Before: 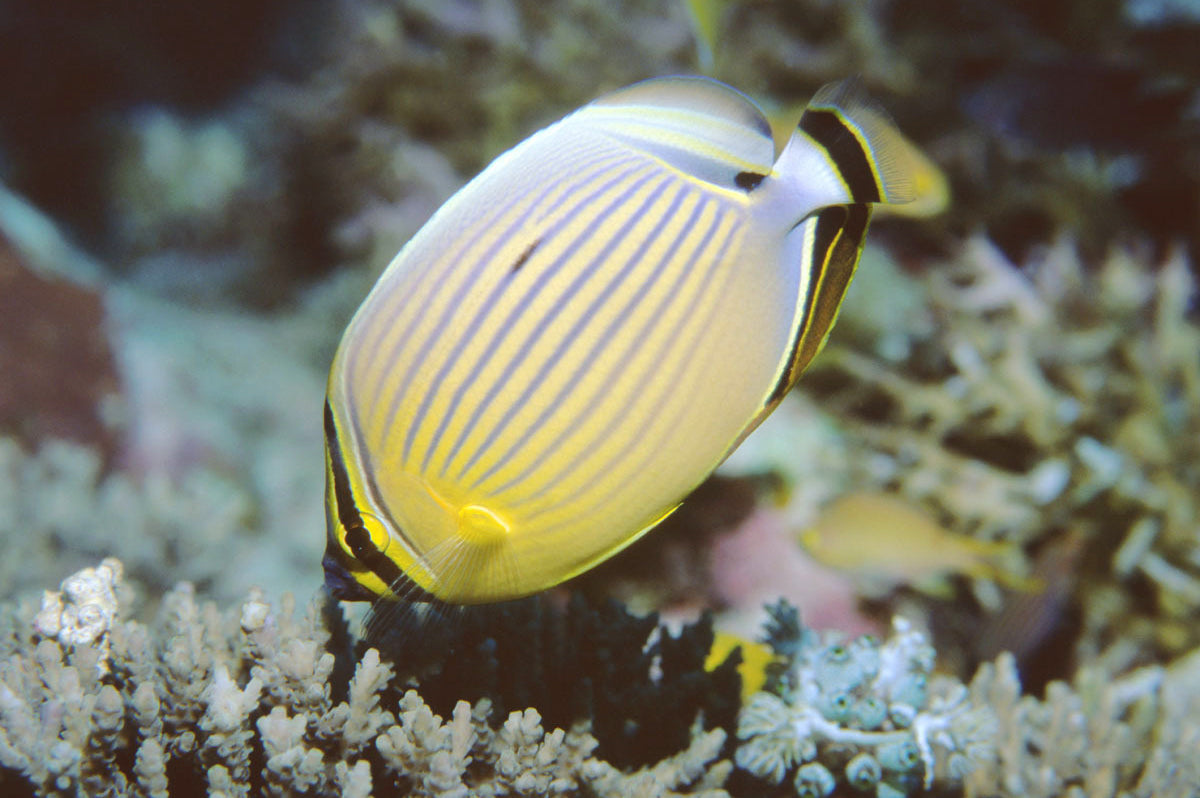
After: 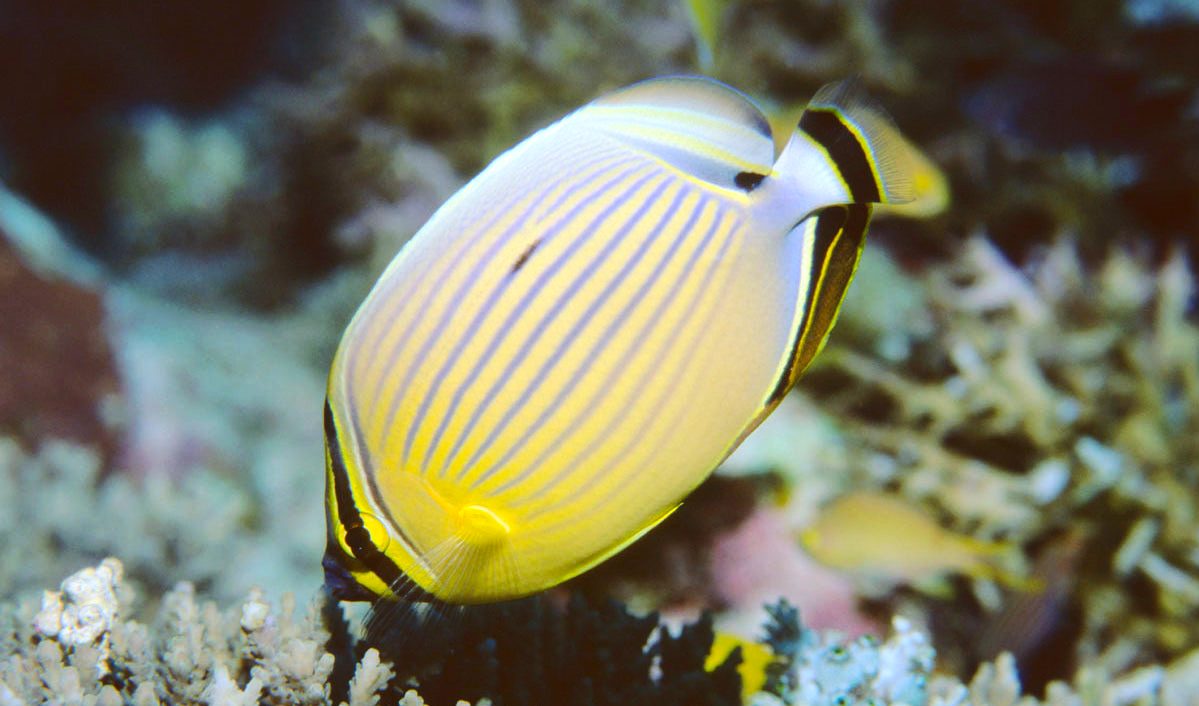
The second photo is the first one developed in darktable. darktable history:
crop and rotate: top 0%, bottom 11.507%
tone equalizer: -8 EV -0.578 EV, edges refinement/feathering 500, mask exposure compensation -1.57 EV, preserve details no
contrast brightness saturation: contrast 0.174, saturation 0.303
